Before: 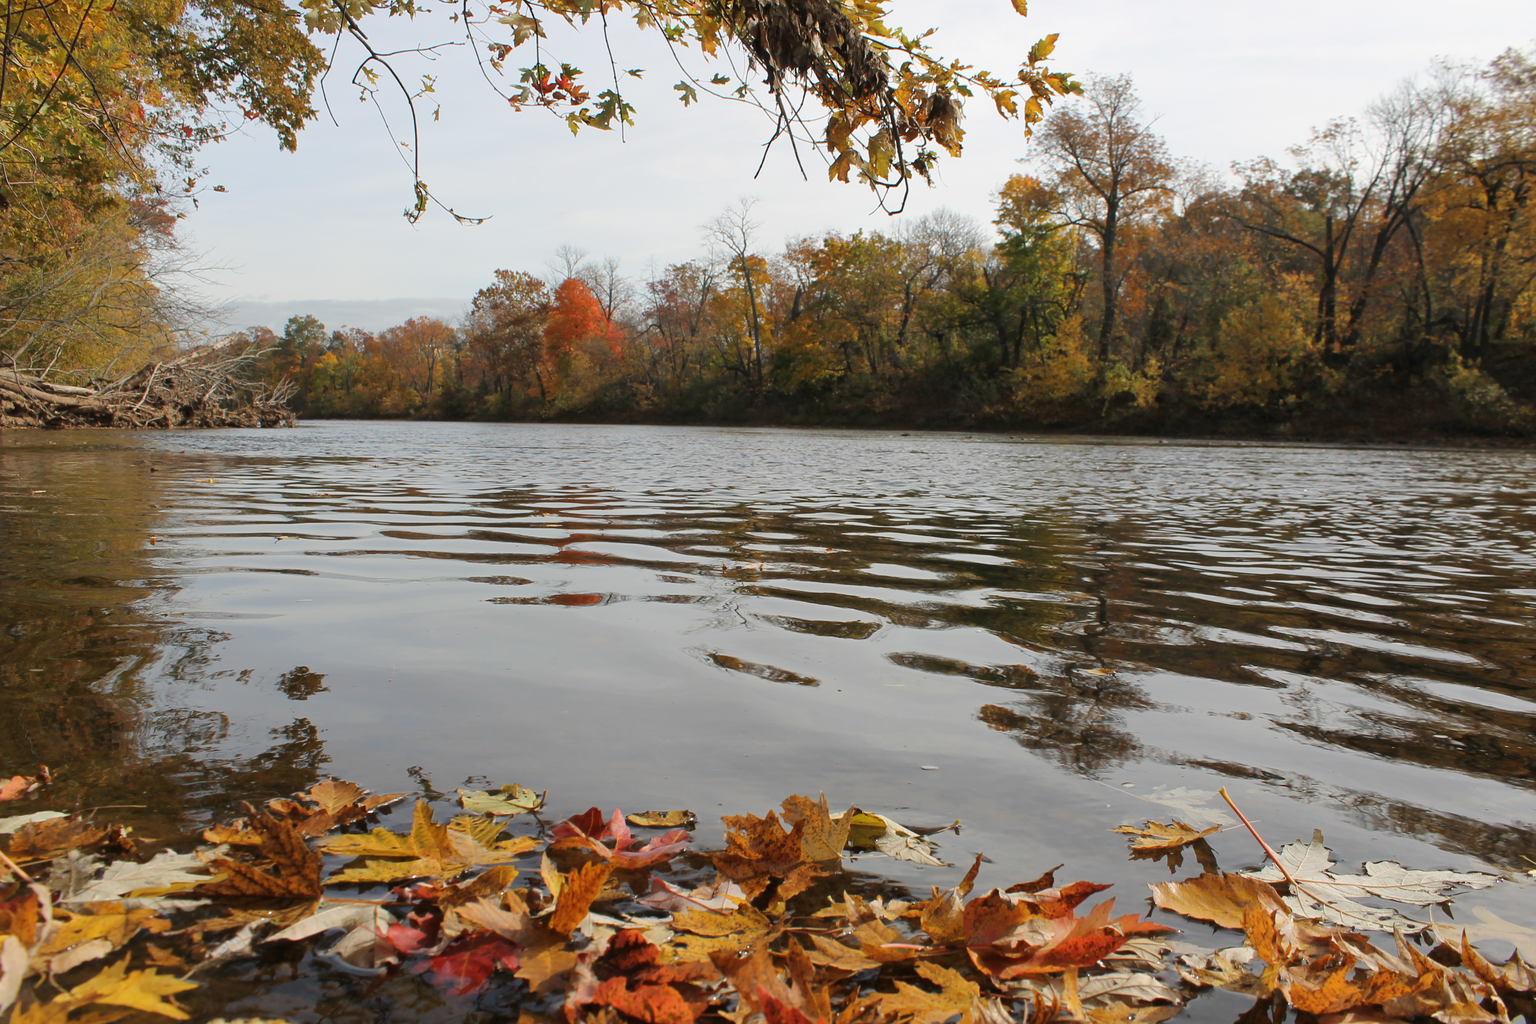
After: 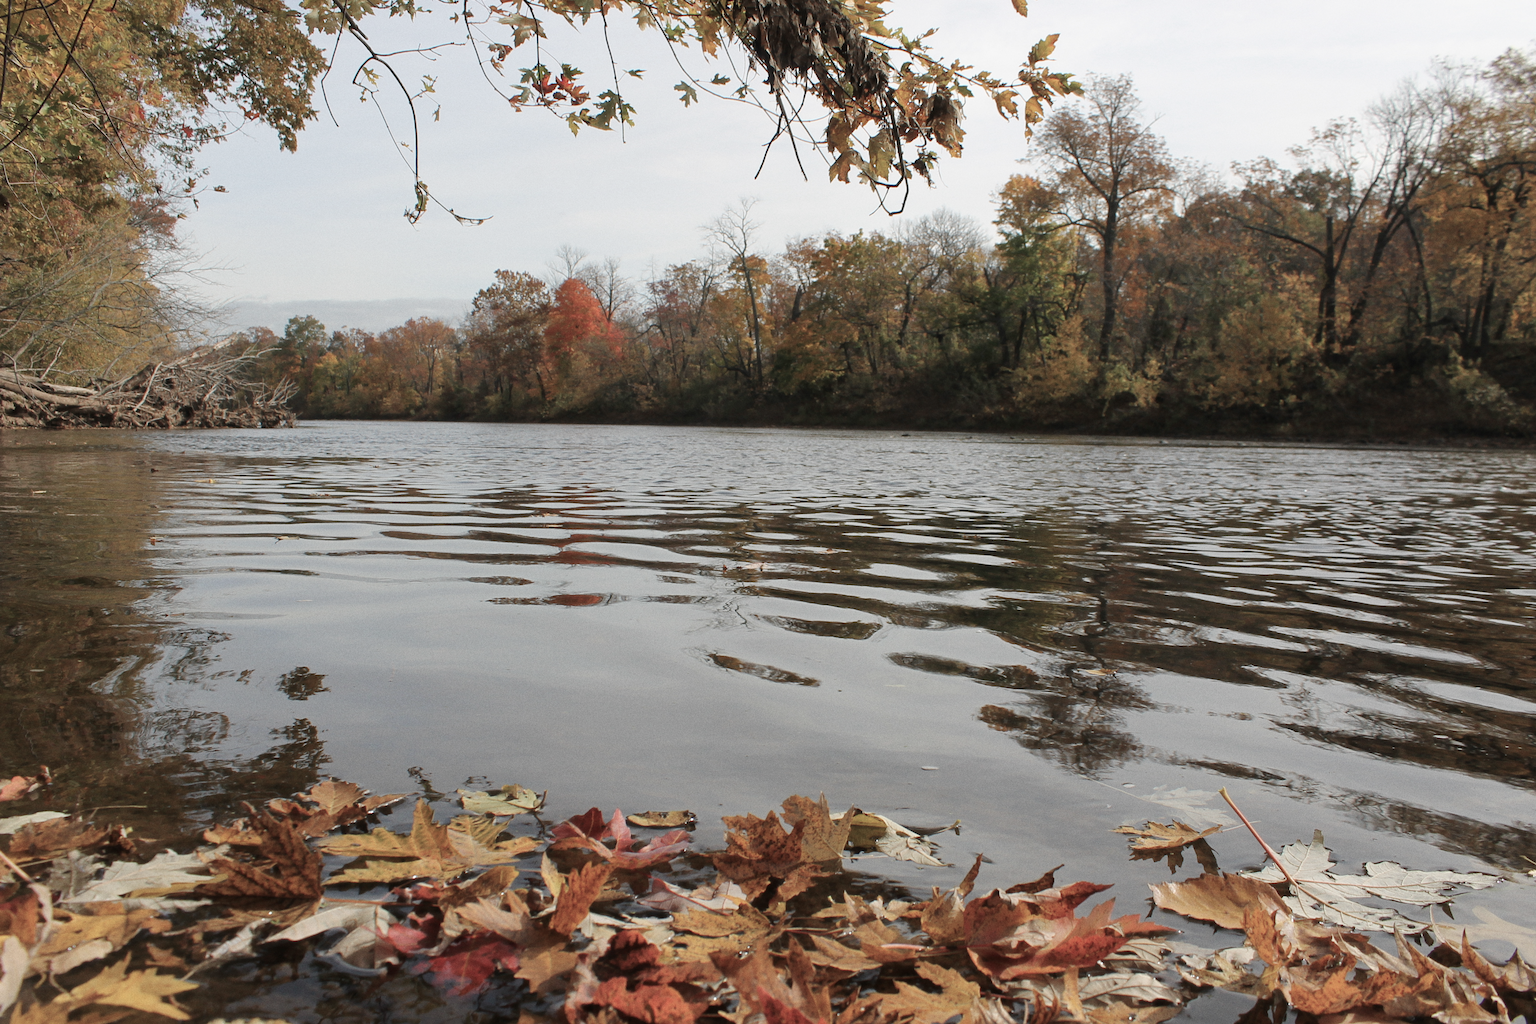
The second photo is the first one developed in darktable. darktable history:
grain: coarseness 0.09 ISO
color balance: input saturation 100.43%, contrast fulcrum 14.22%, output saturation 70.41%
